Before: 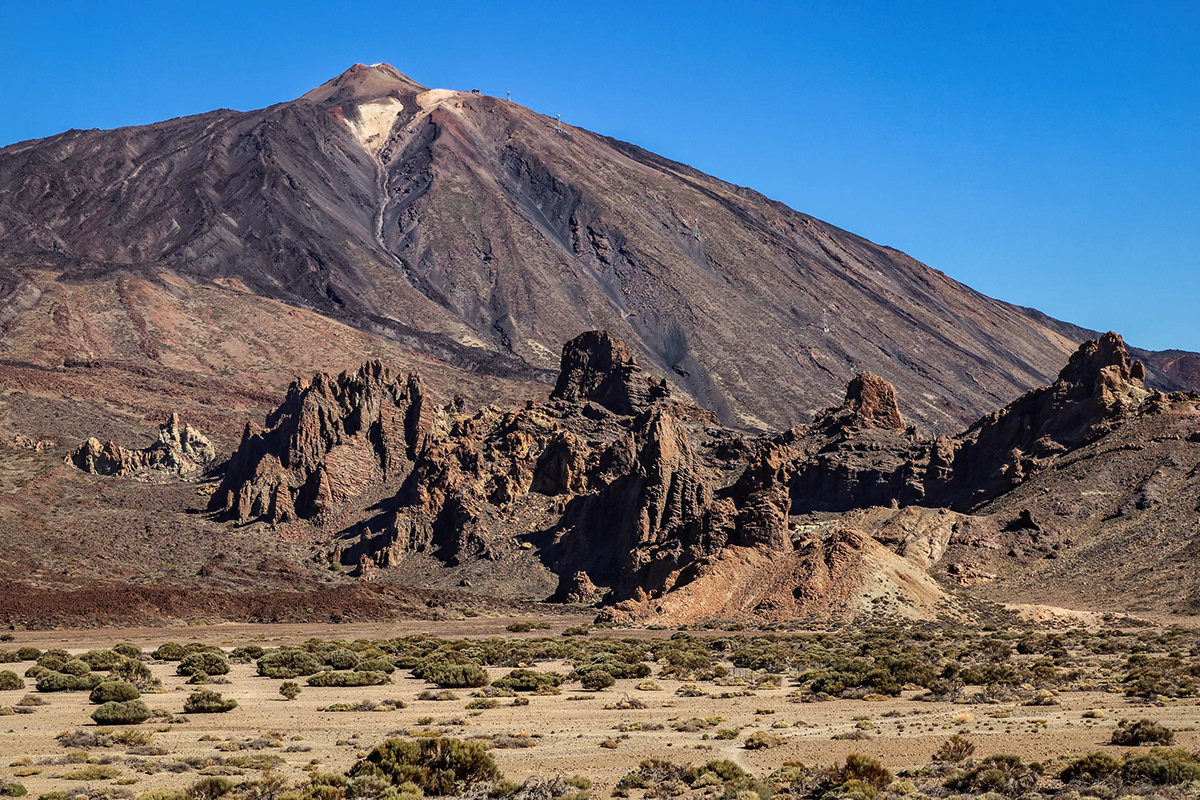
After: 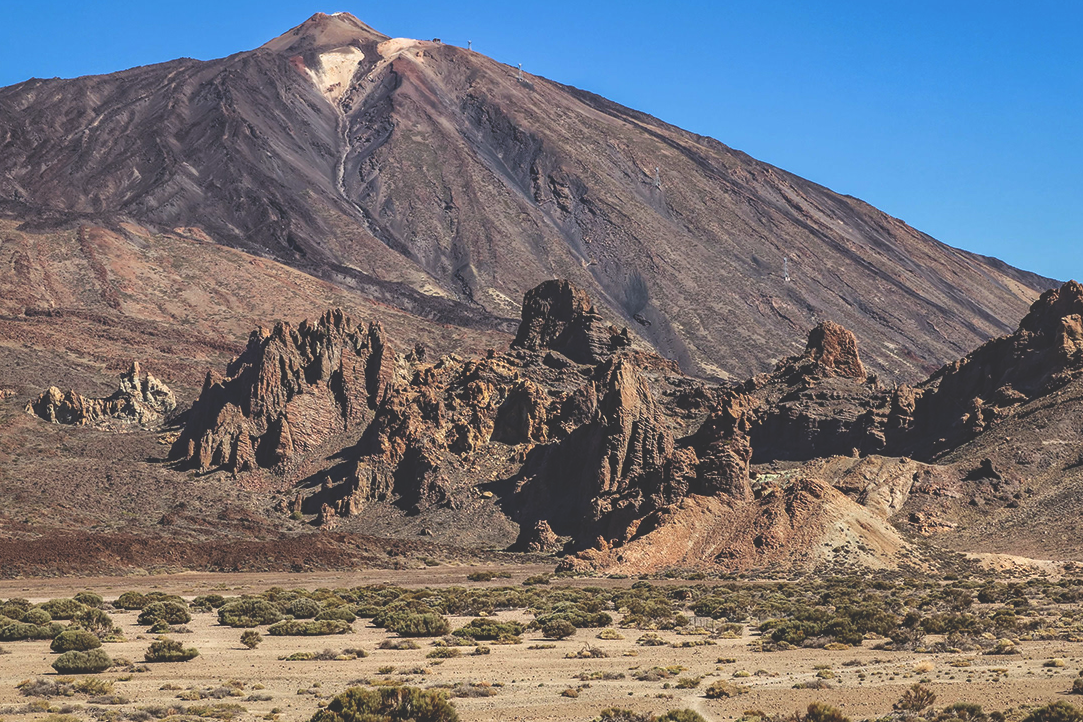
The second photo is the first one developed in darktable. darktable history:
exposure: black level correction -0.028, compensate highlight preservation false
crop: left 3.305%, top 6.436%, right 6.389%, bottom 3.258%
